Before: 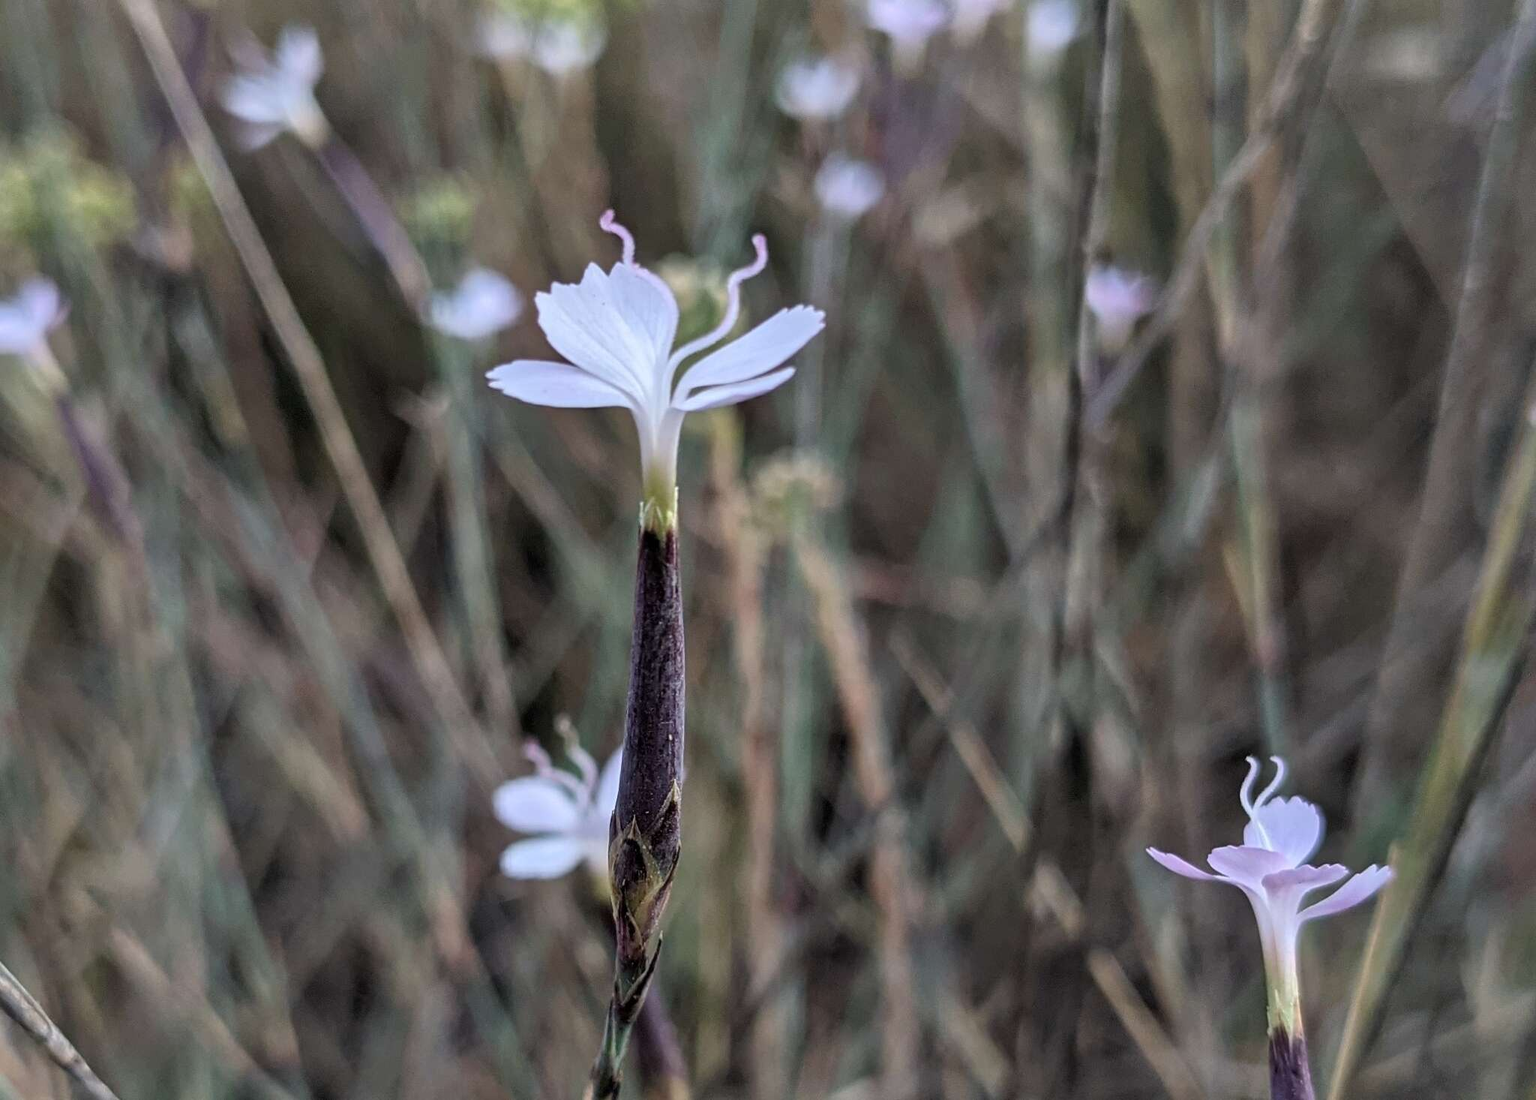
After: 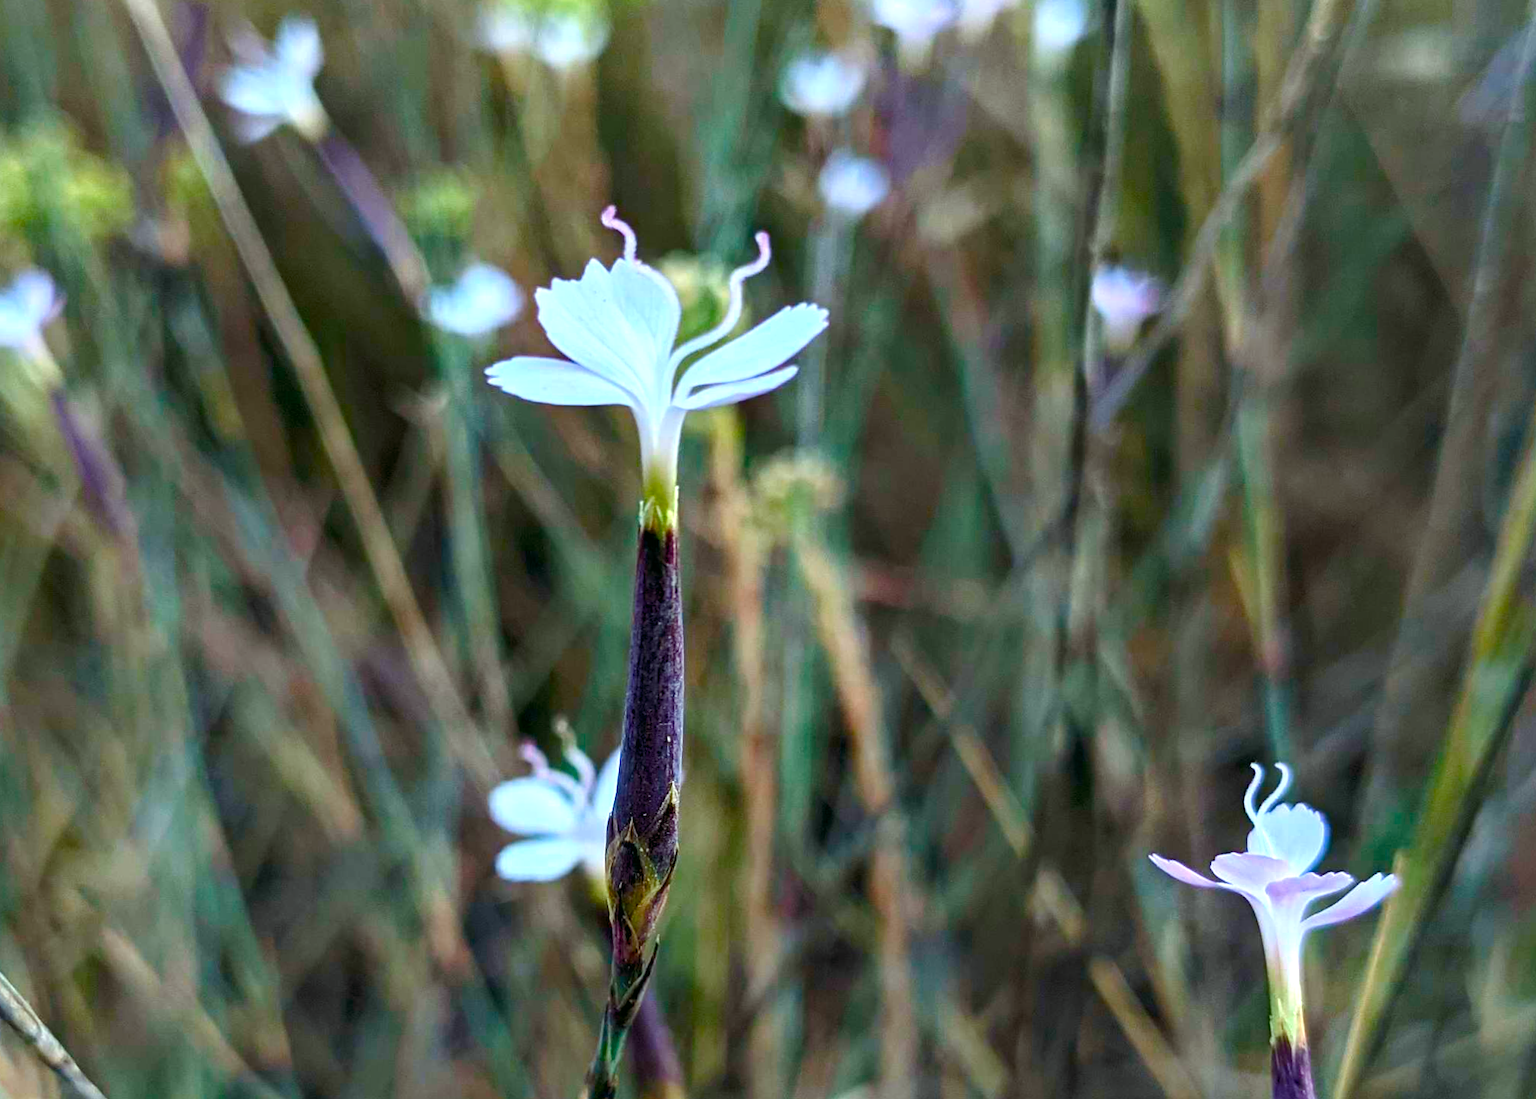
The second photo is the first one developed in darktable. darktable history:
tone equalizer: -8 EV 0 EV, -7 EV -0.001 EV, -6 EV 0.002 EV, -5 EV -0.049 EV, -4 EV -0.144 EV, -3 EV -0.194 EV, -2 EV 0.228 EV, -1 EV 0.707 EV, +0 EV 0.515 EV
color correction: highlights a* -7.38, highlights b* 1.25, shadows a* -3.87, saturation 1.41
crop and rotate: angle -0.435°
color balance rgb: perceptual saturation grading › global saturation 13.579%, perceptual saturation grading › highlights -30.756%, perceptual saturation grading › shadows 51.72%, global vibrance 44.57%
